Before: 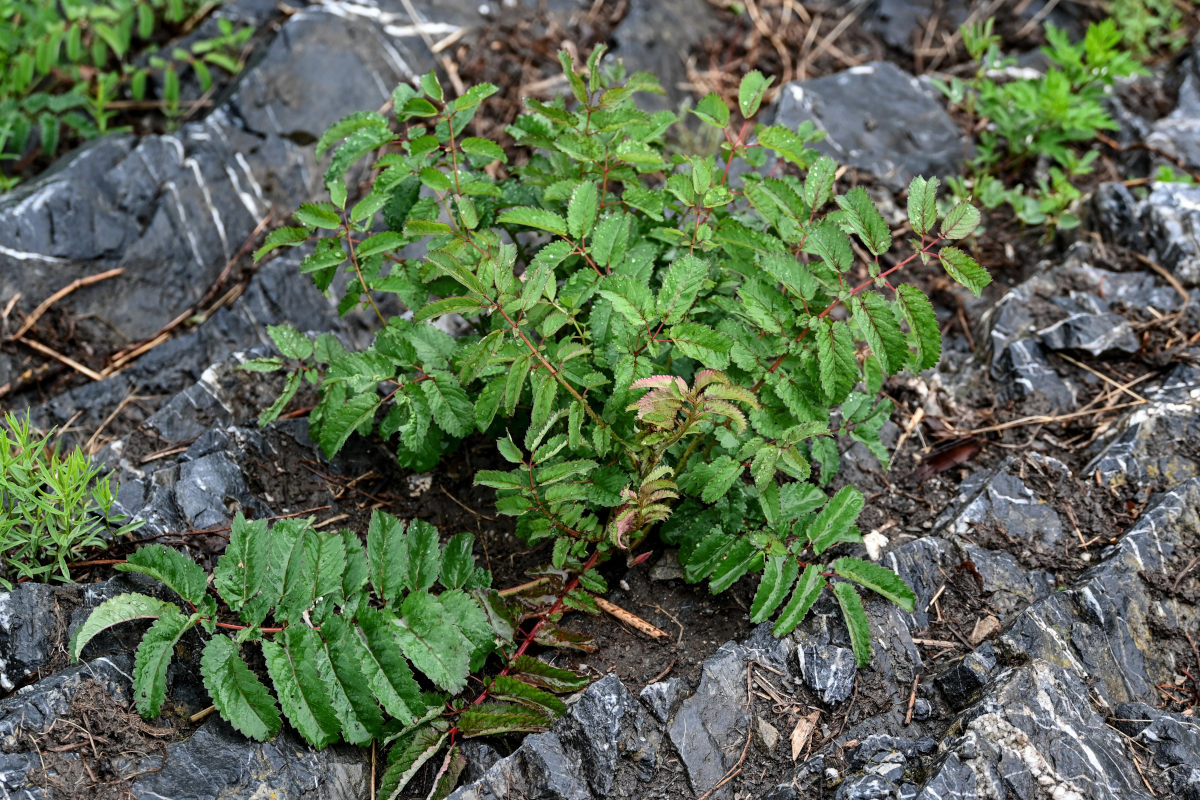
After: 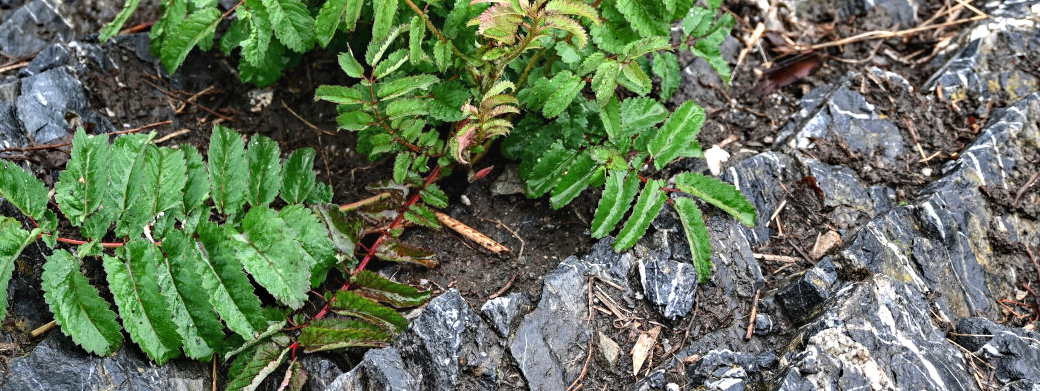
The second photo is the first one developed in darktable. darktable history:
crop and rotate: left 13.306%, top 48.129%, bottom 2.928%
white balance: red 1, blue 1
exposure: black level correction -0.002, exposure 0.54 EV, compensate highlight preservation false
haze removal: compatibility mode true, adaptive false
